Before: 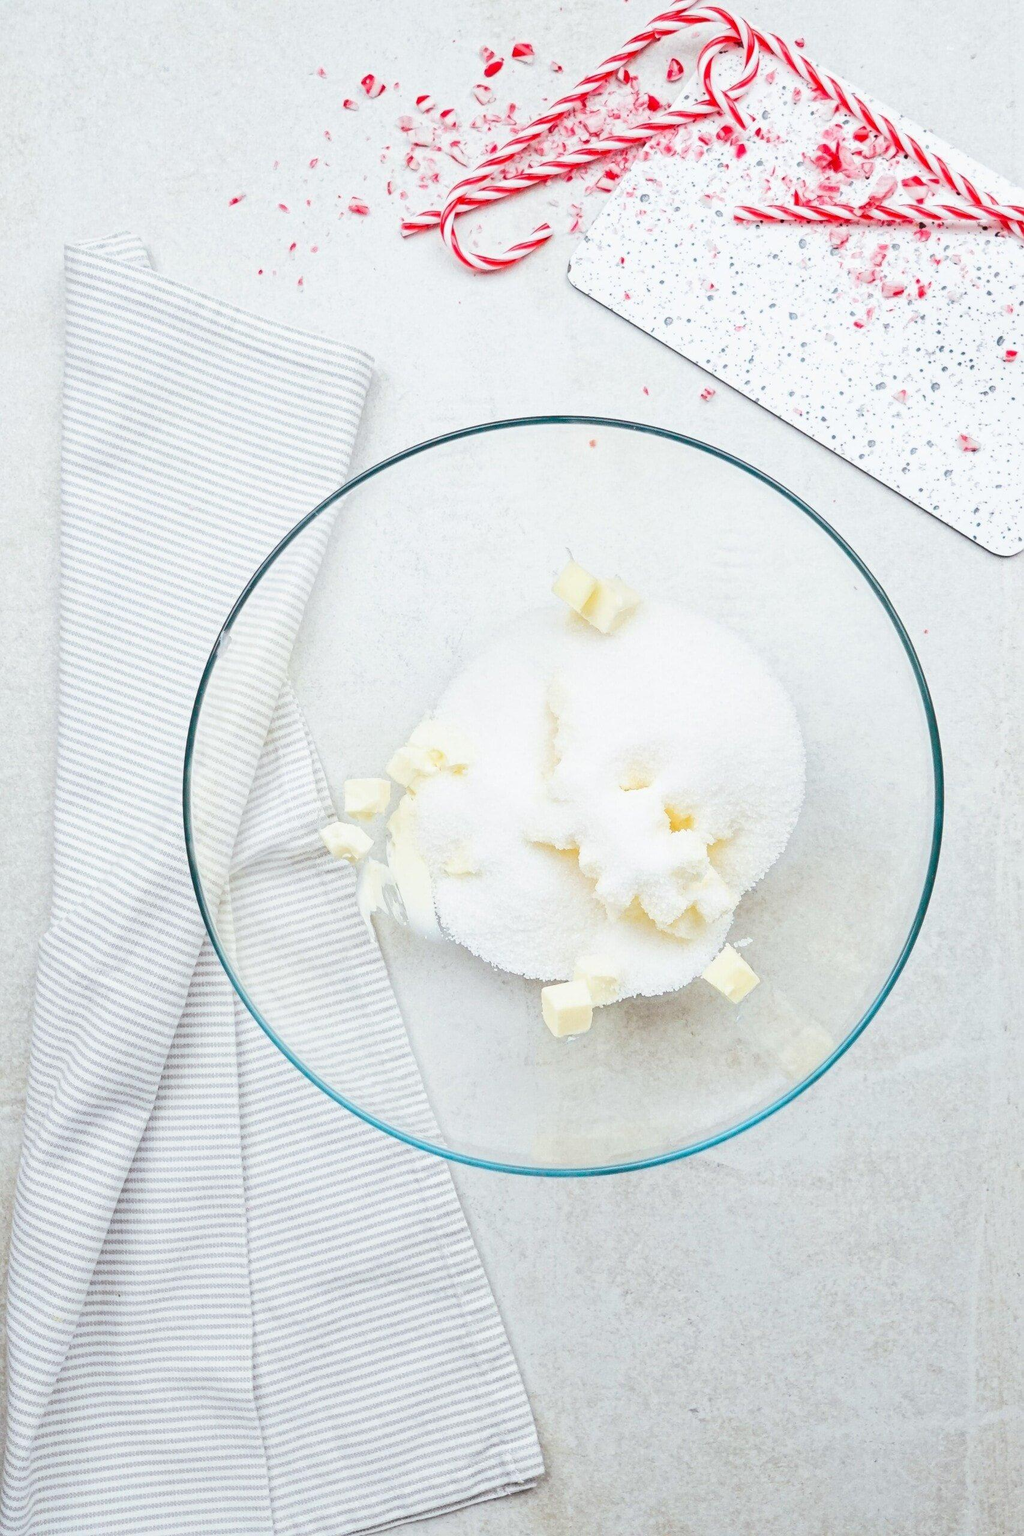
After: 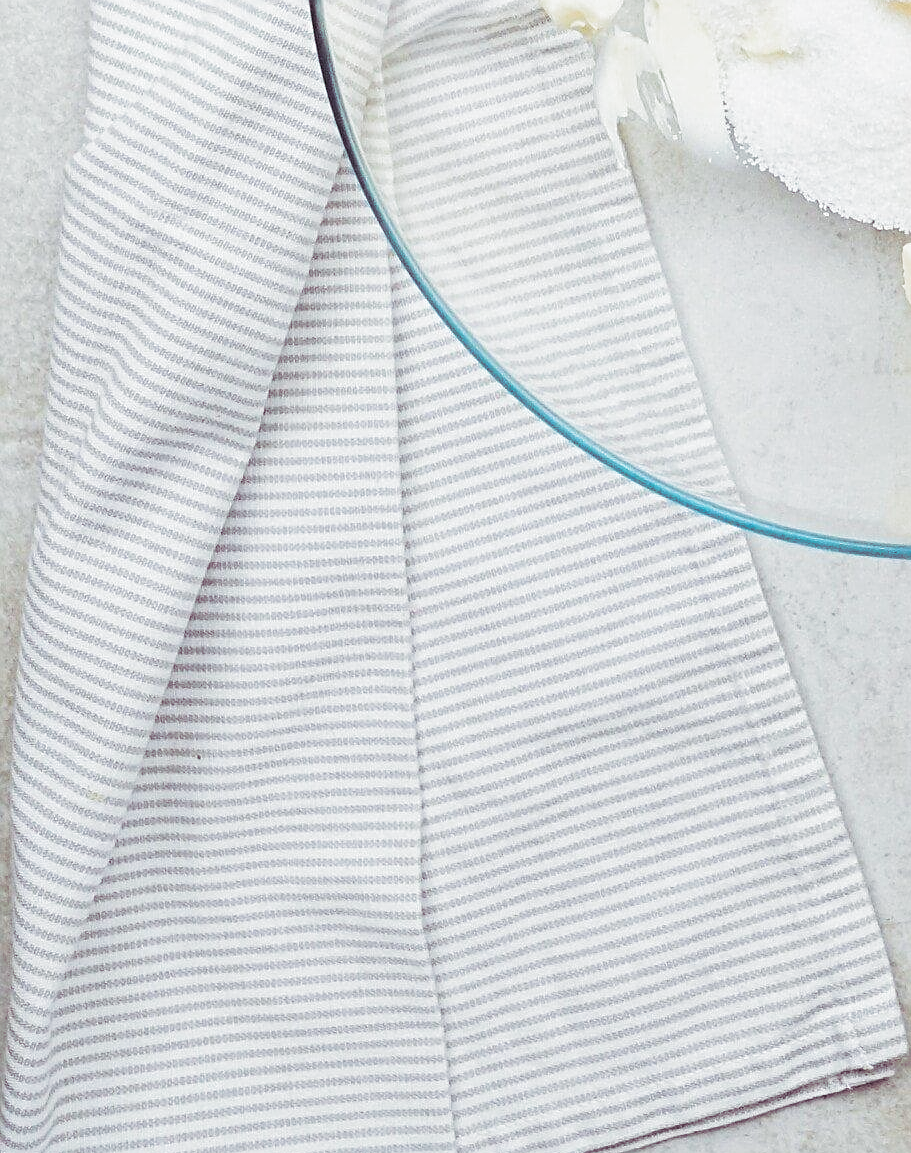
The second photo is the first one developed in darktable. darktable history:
sharpen: on, module defaults
split-toning: shadows › hue 316.8°, shadows › saturation 0.47, highlights › hue 201.6°, highlights › saturation 0, balance -41.97, compress 28.01%
crop and rotate: top 54.778%, right 46.61%, bottom 0.159%
